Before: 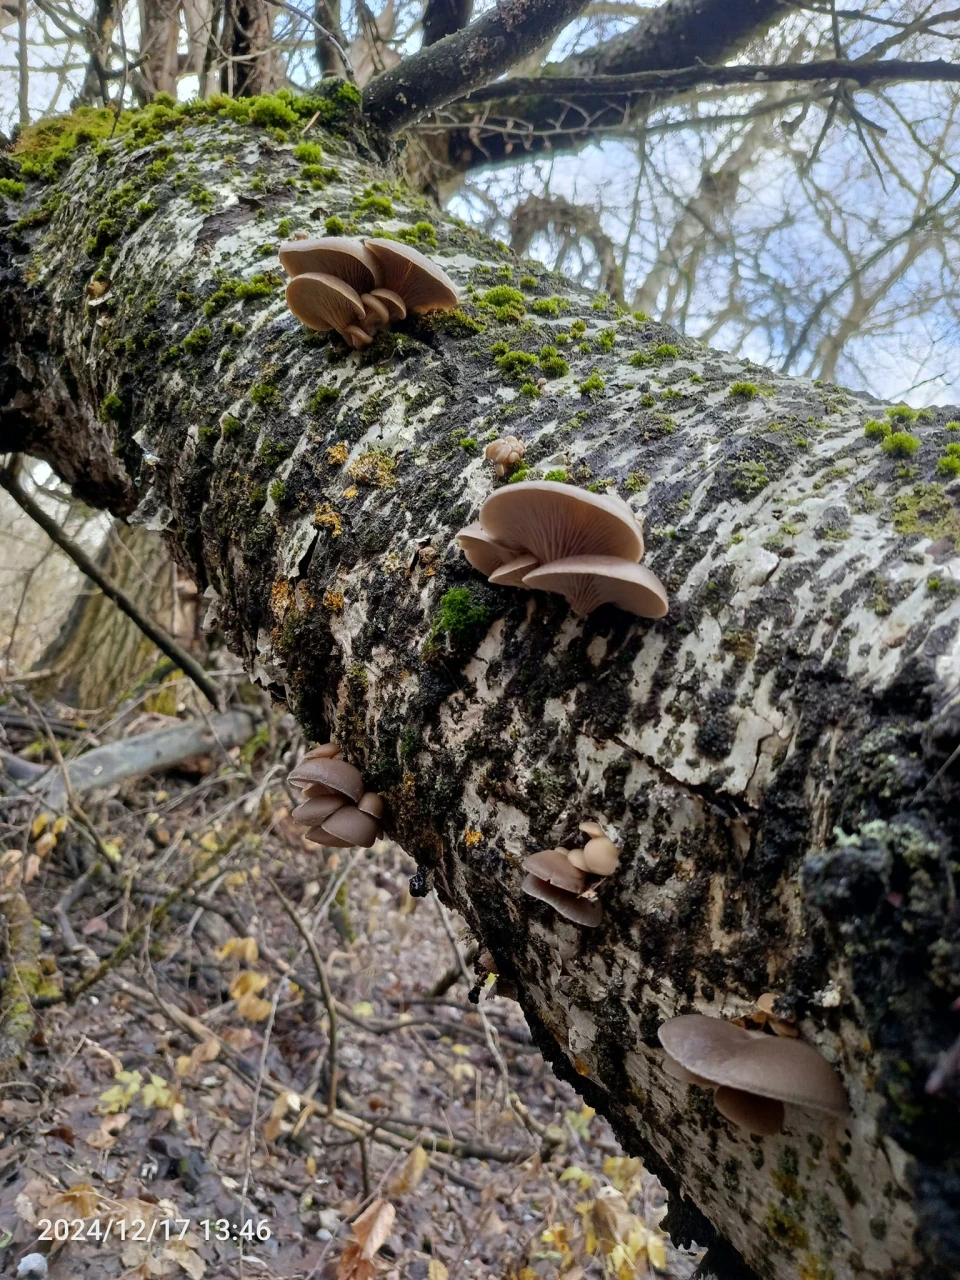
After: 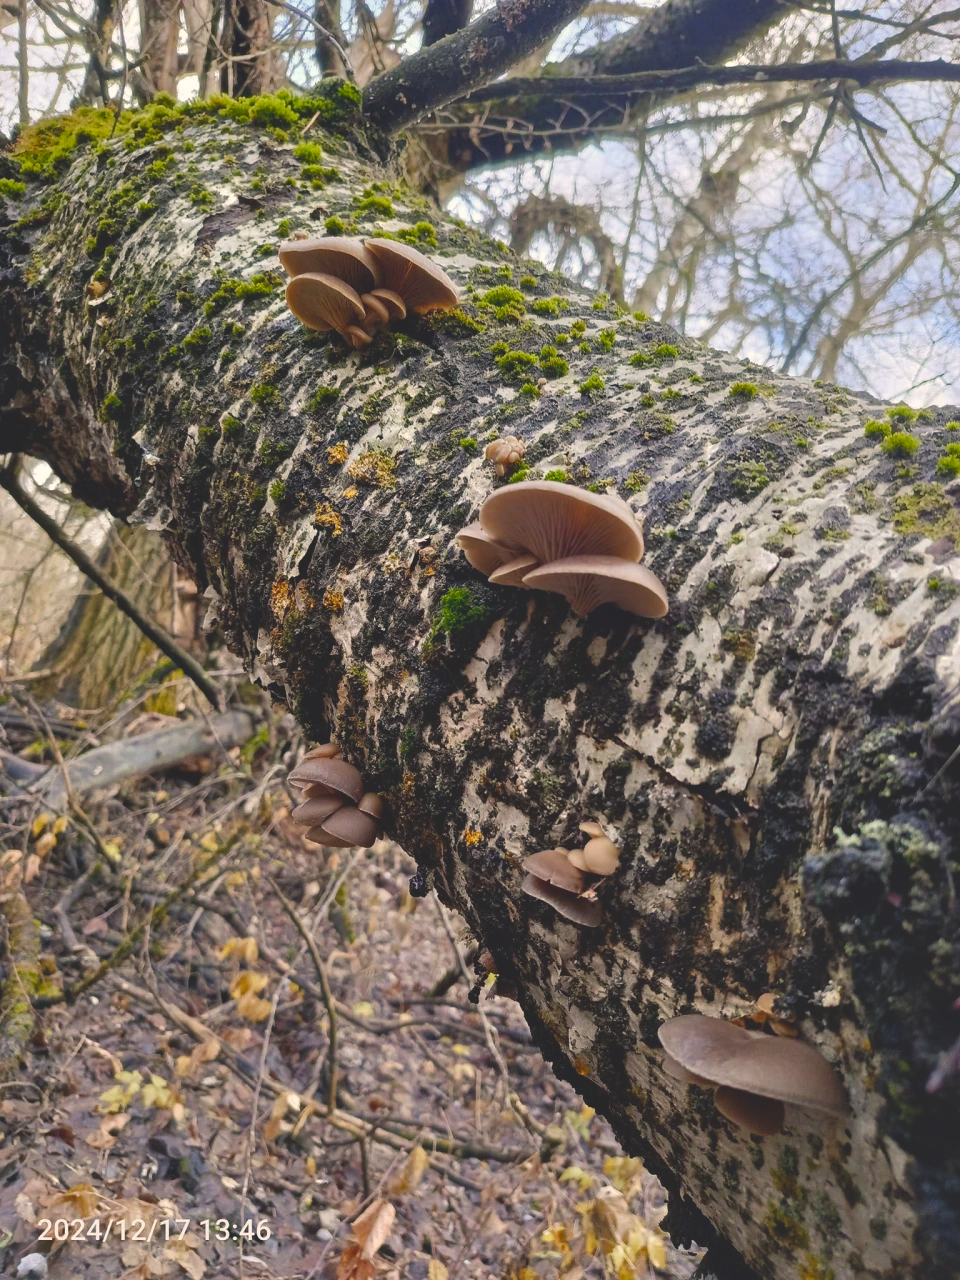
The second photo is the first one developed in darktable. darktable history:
color balance rgb: shadows lift › chroma 2%, shadows lift › hue 247.2°, power › chroma 0.3%, power › hue 25.2°, highlights gain › chroma 3%, highlights gain › hue 60°, global offset › luminance 2%, perceptual saturation grading › global saturation 20%, perceptual saturation grading › highlights -20%, perceptual saturation grading › shadows 30%
shadows and highlights: shadows 30.86, highlights 0, soften with gaussian
